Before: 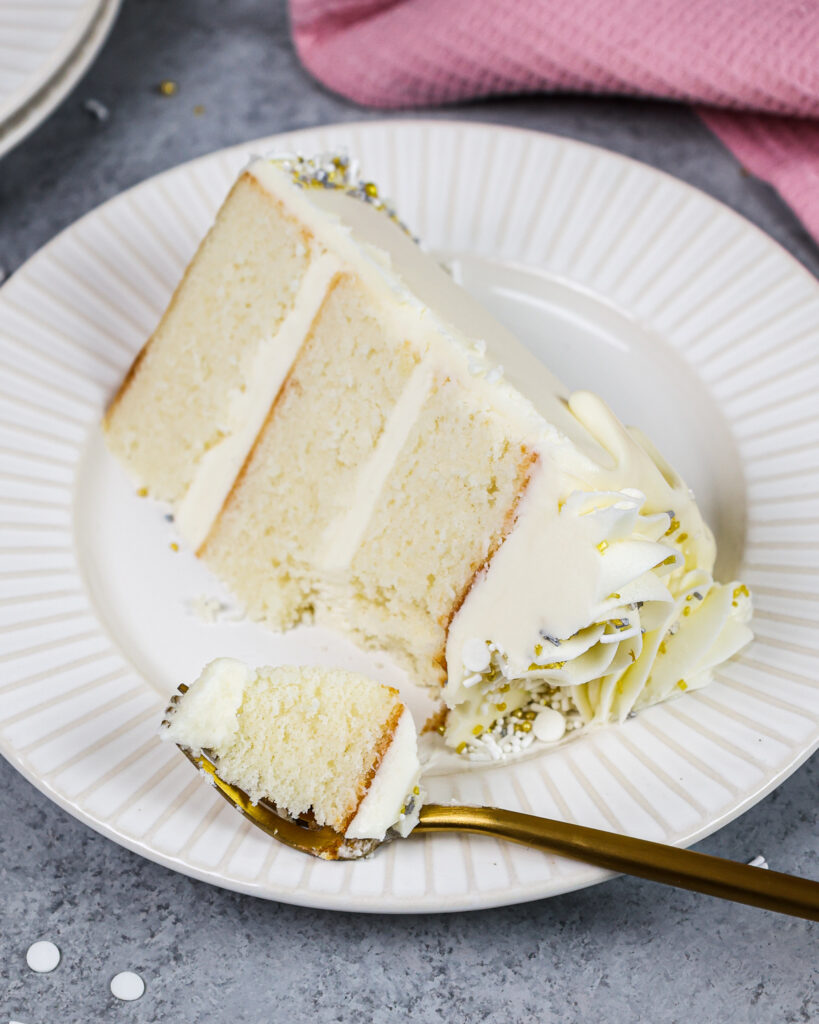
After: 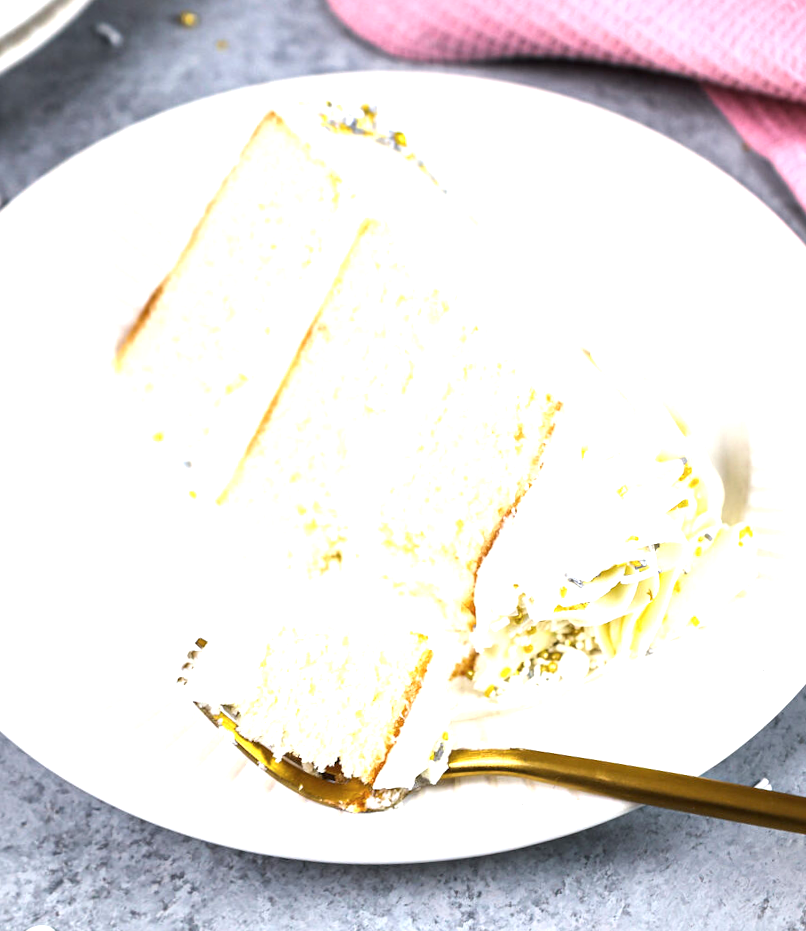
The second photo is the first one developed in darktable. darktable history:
contrast brightness saturation: saturation -0.04
rotate and perspective: rotation -0.013°, lens shift (vertical) -0.027, lens shift (horizontal) 0.178, crop left 0.016, crop right 0.989, crop top 0.082, crop bottom 0.918
exposure: black level correction 0, exposure 1.2 EV, compensate highlight preservation false
